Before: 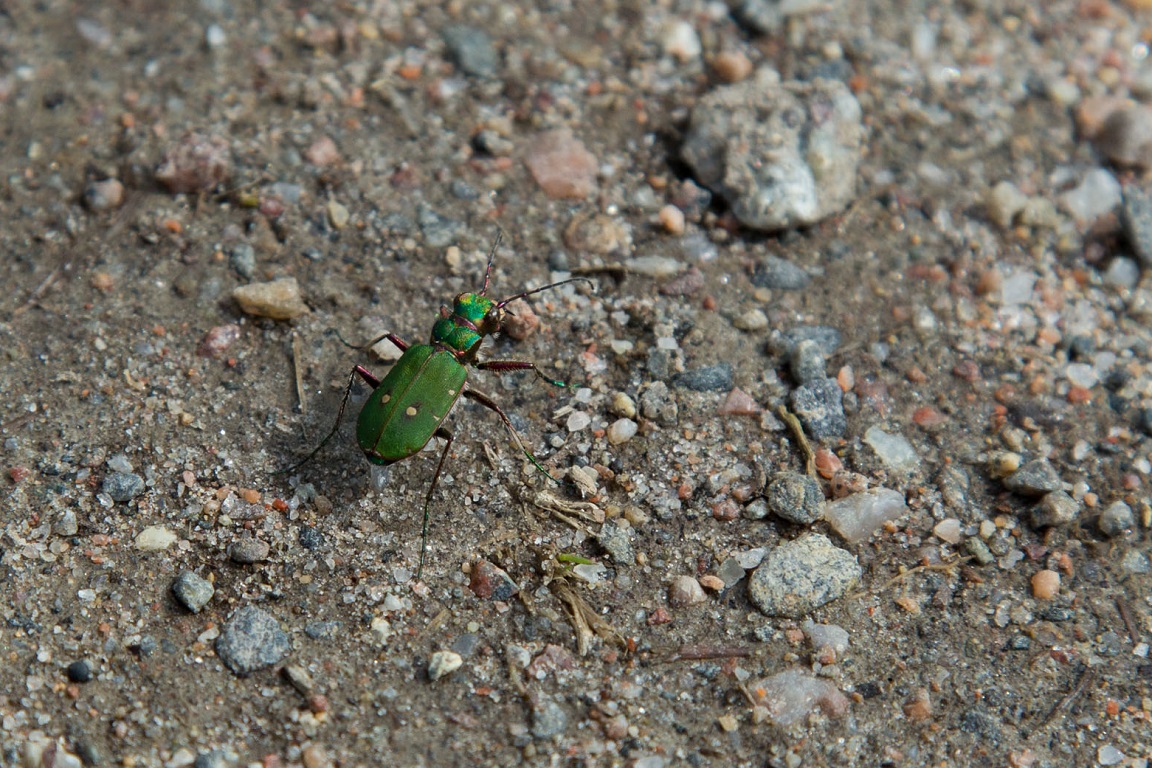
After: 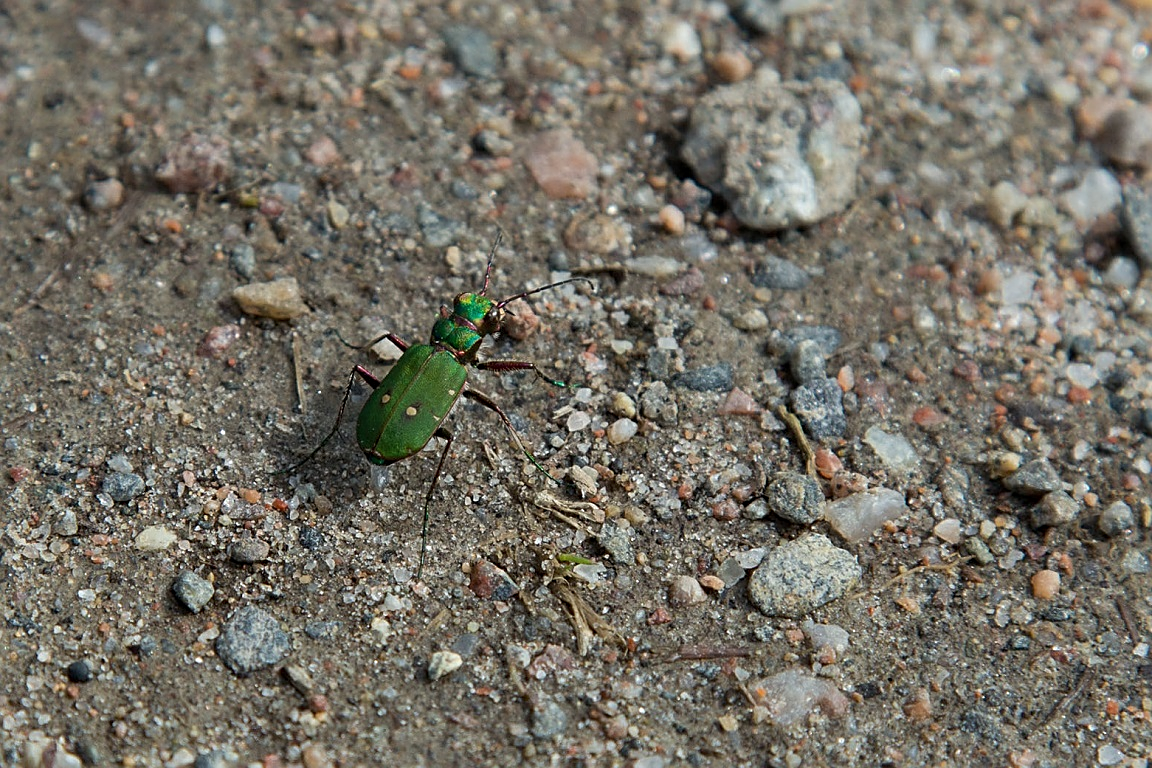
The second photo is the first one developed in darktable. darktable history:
shadows and highlights: shadows 29.36, highlights -29.58, low approximation 0.01, soften with gaussian
sharpen: on, module defaults
